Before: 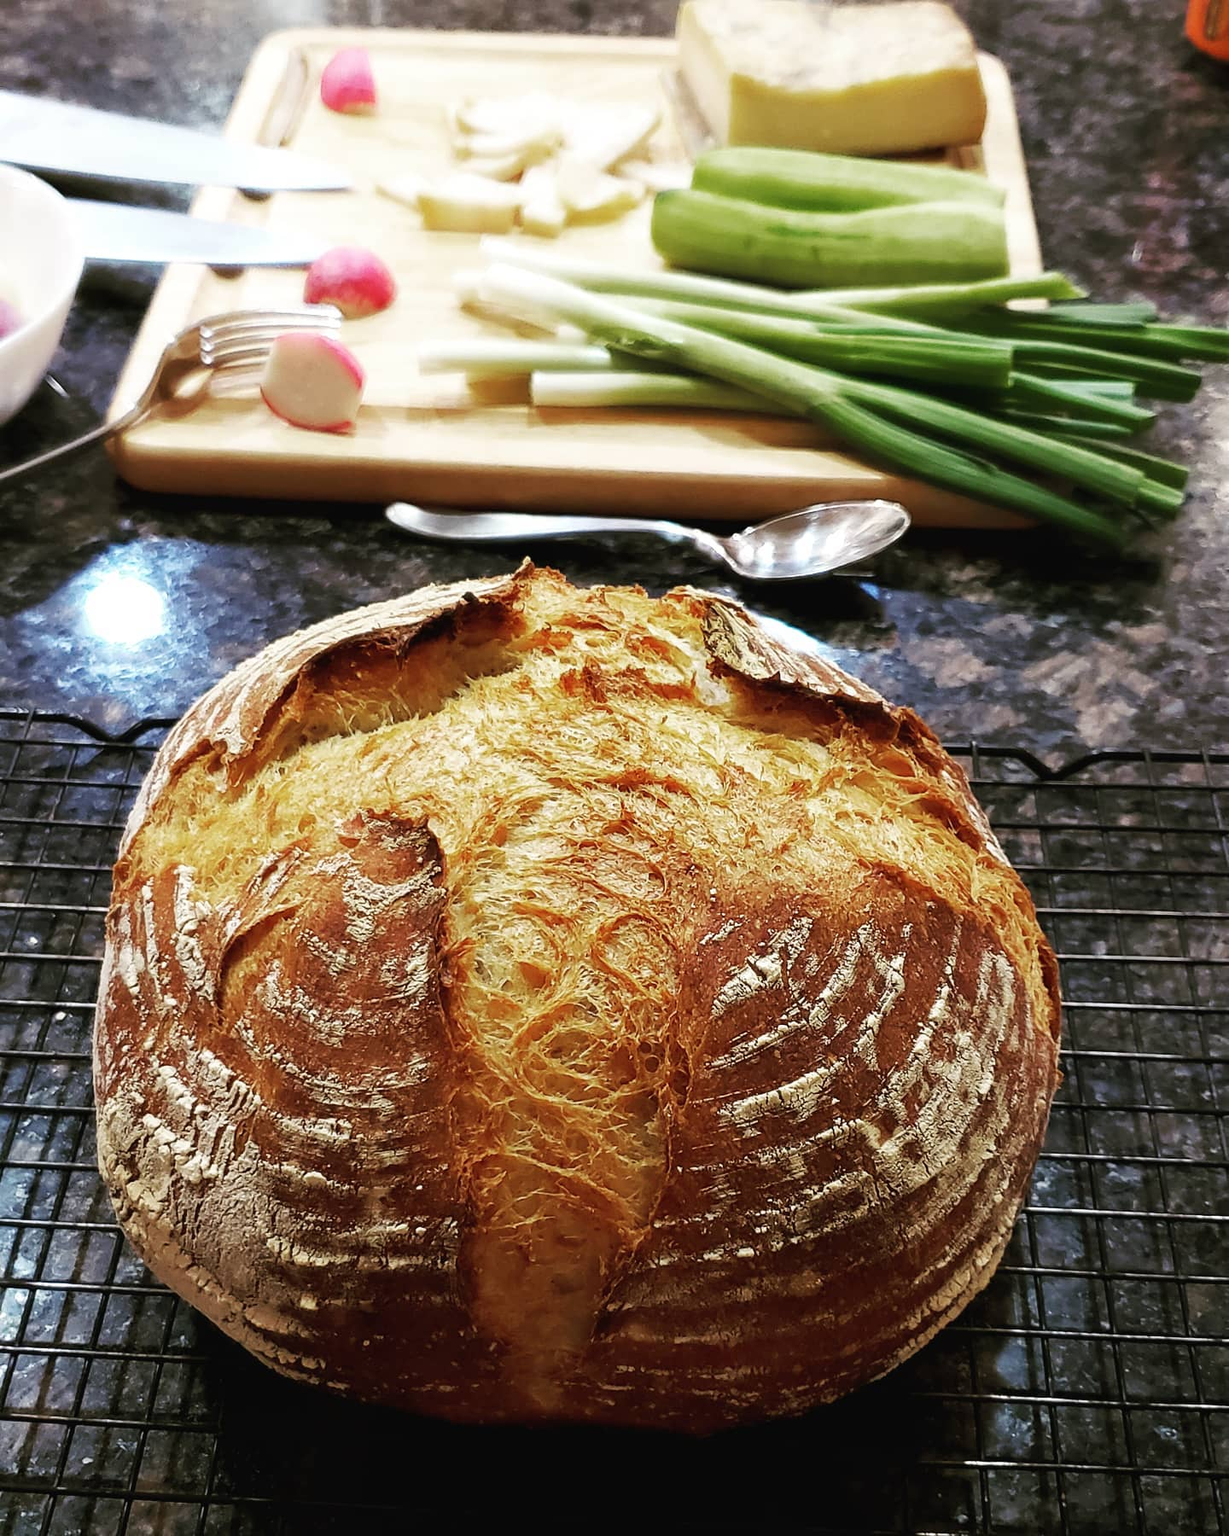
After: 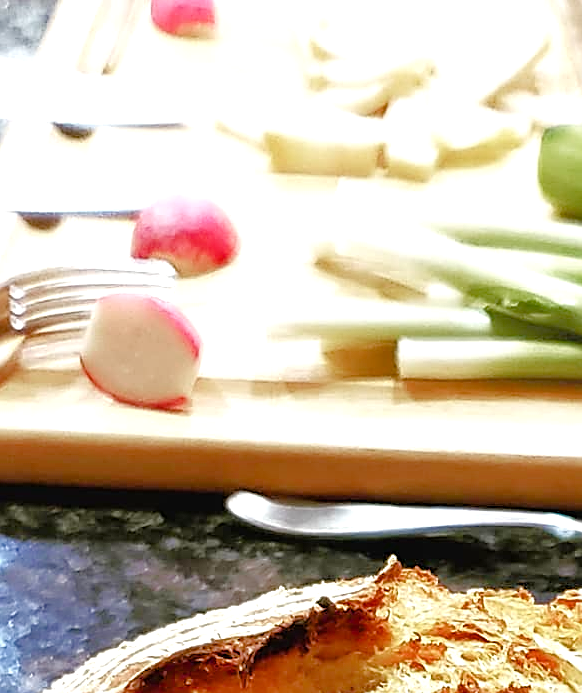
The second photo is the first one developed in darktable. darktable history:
color balance rgb: perceptual saturation grading › global saturation 20%, perceptual saturation grading › highlights -49.724%, perceptual saturation grading › shadows 25.44%, perceptual brilliance grading › global brilliance 9.722%
crop: left 15.678%, top 5.424%, right 43.891%, bottom 56.043%
tone equalizer: -7 EV 0.148 EV, -6 EV 0.605 EV, -5 EV 1.12 EV, -4 EV 1.36 EV, -3 EV 1.16 EV, -2 EV 0.6 EV, -1 EV 0.146 EV
sharpen: on, module defaults
